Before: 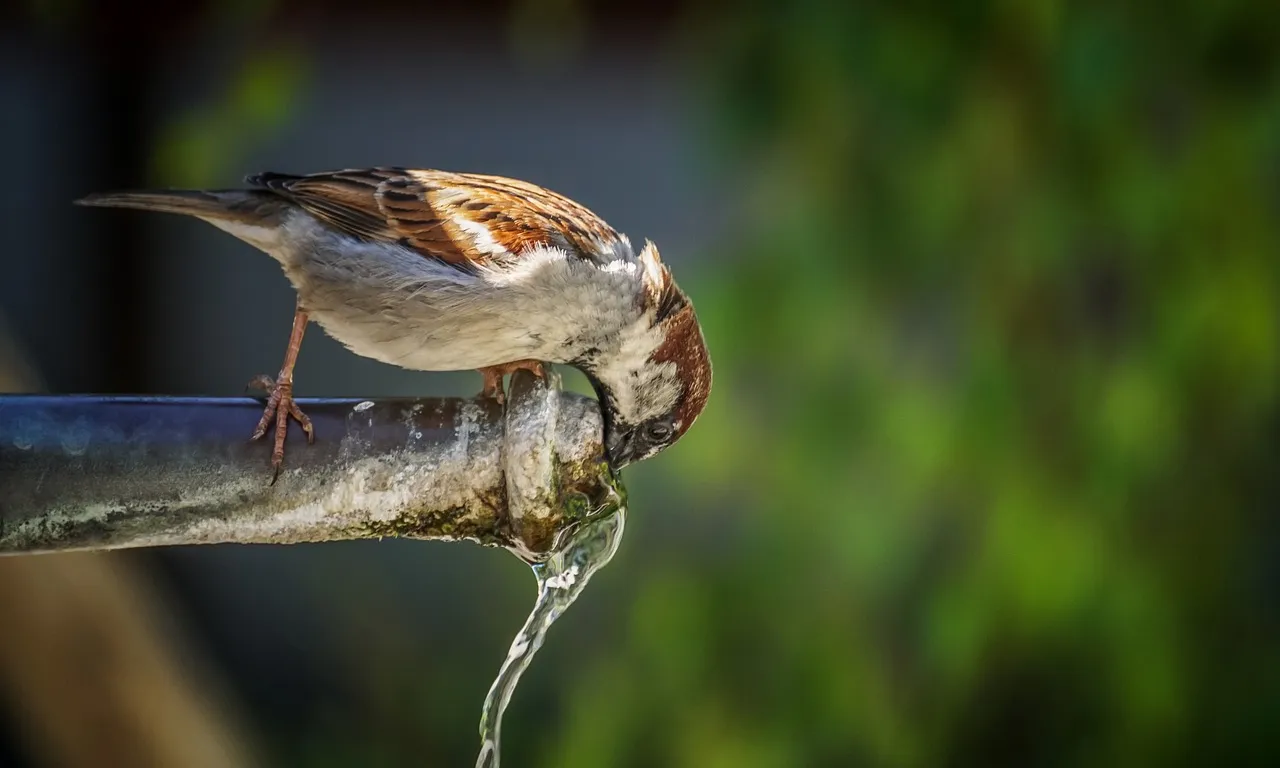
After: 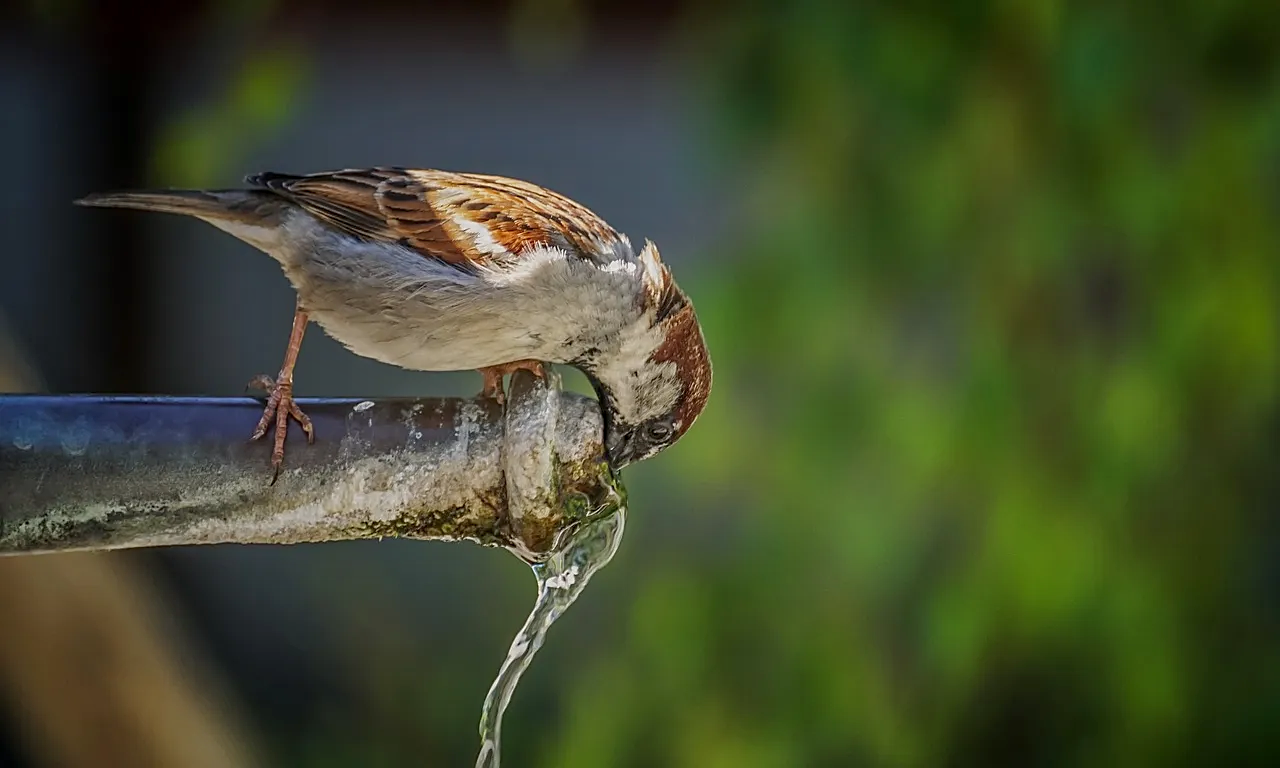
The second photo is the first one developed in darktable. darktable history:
sharpen: on, module defaults
tone equalizer: -8 EV 0.25 EV, -7 EV 0.417 EV, -6 EV 0.417 EV, -5 EV 0.25 EV, -3 EV -0.25 EV, -2 EV -0.417 EV, -1 EV -0.417 EV, +0 EV -0.25 EV, edges refinement/feathering 500, mask exposure compensation -1.57 EV, preserve details guided filter
